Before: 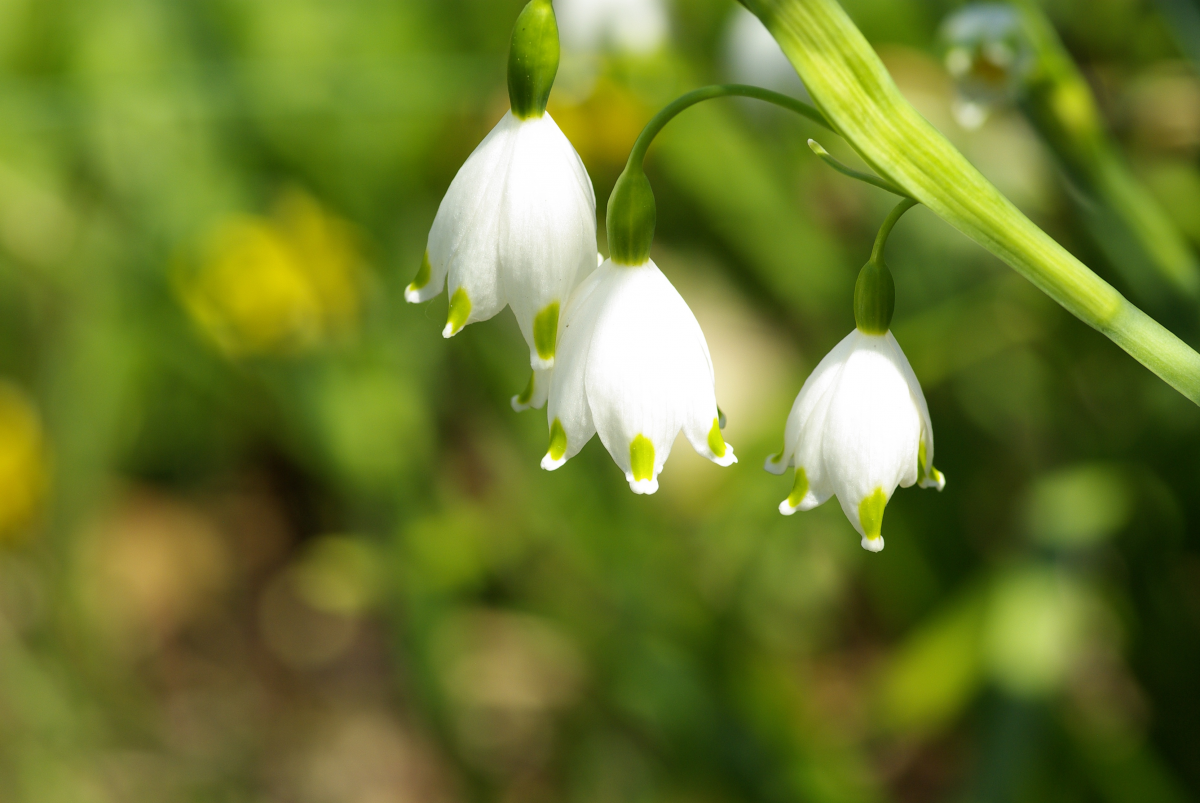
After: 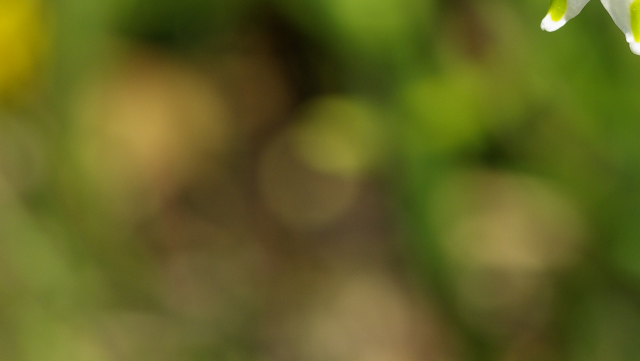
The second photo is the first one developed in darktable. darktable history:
exposure: exposure -0.064 EV, compensate highlight preservation false
crop and rotate: top 54.778%, right 46.61%, bottom 0.159%
